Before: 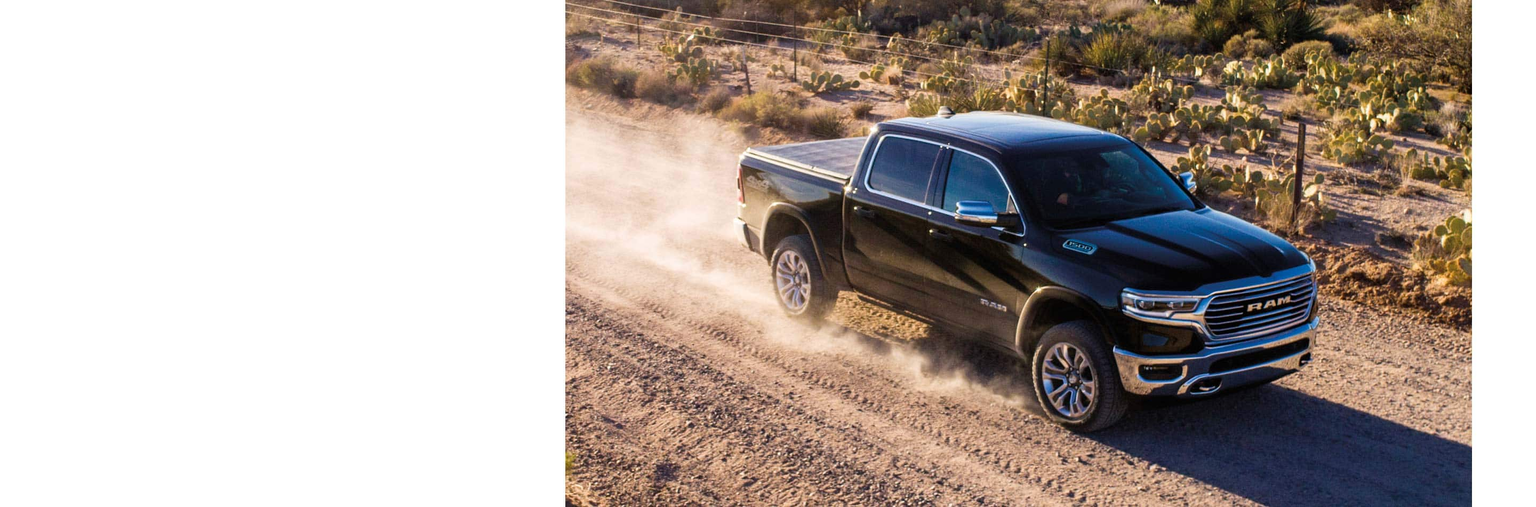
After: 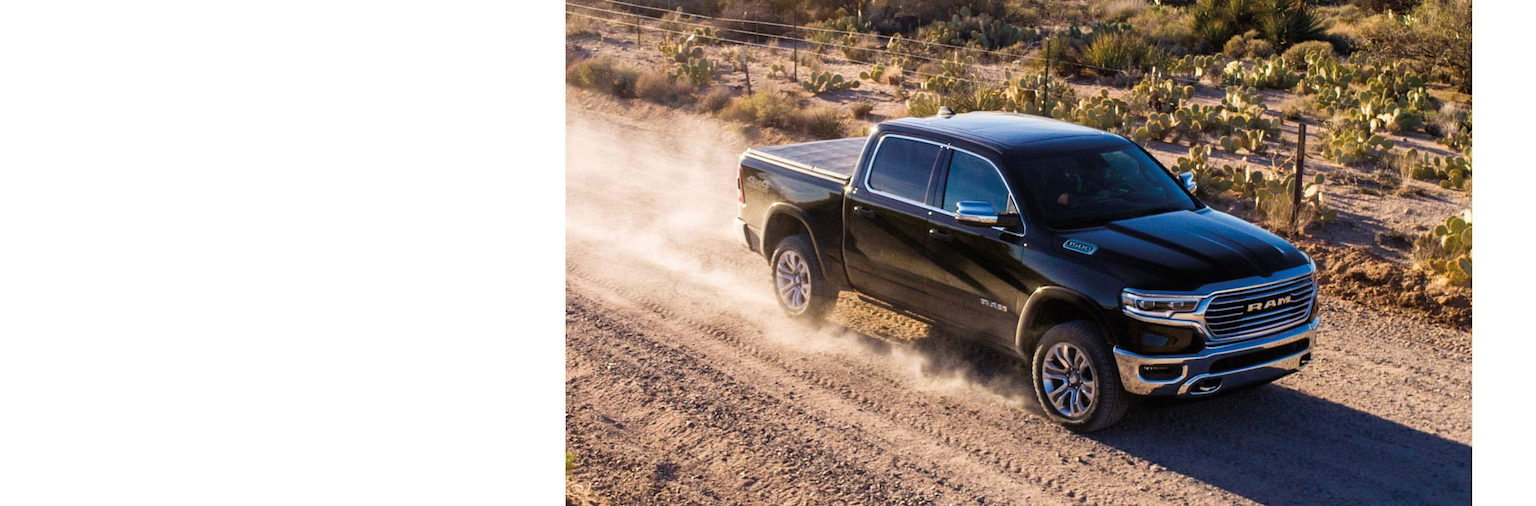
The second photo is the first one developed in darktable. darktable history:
contrast equalizer: octaves 7, y [[0.5 ×6], [0.5 ×6], [0.5, 0.5, 0.501, 0.545, 0.707, 0.863], [0 ×6], [0 ×6]], mix 0.161
